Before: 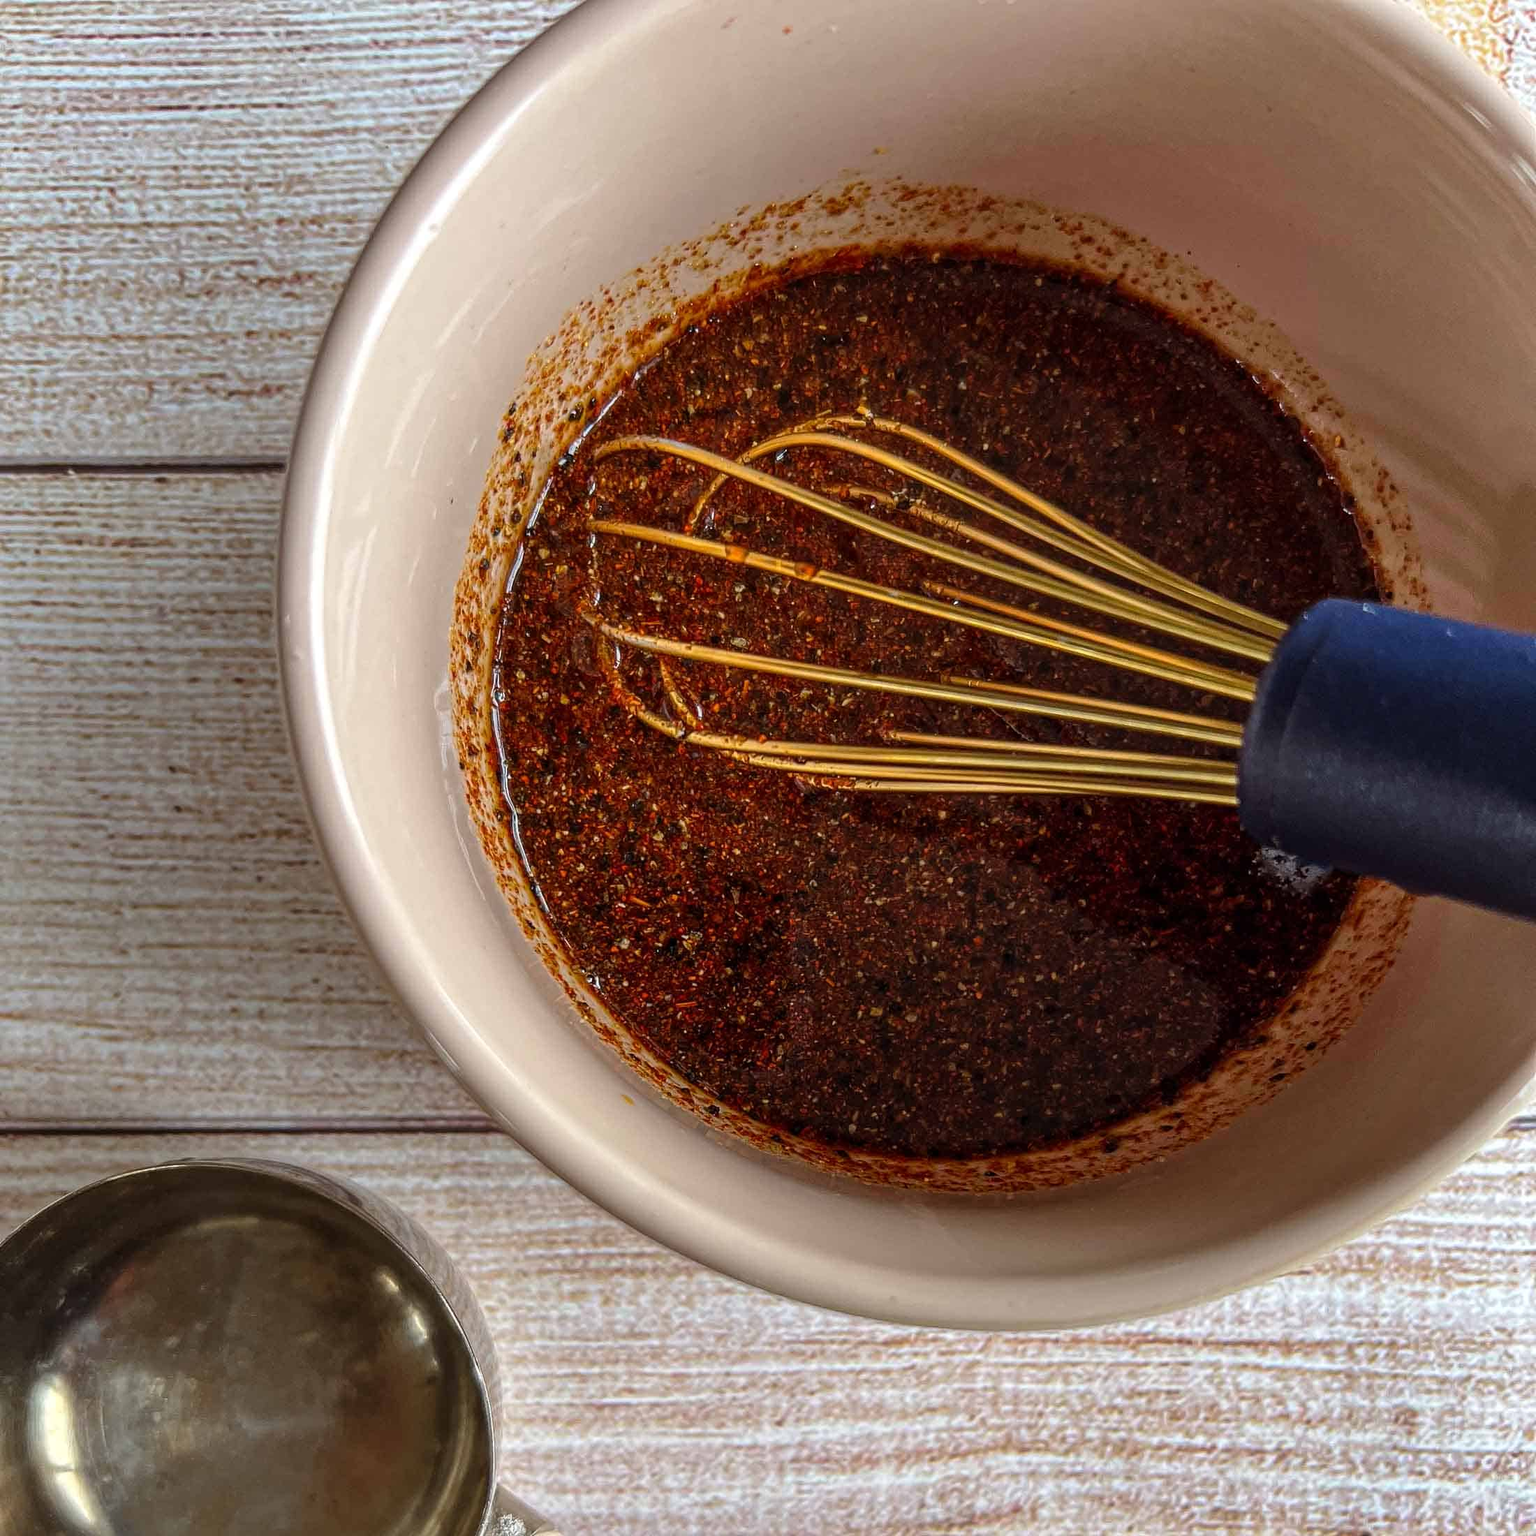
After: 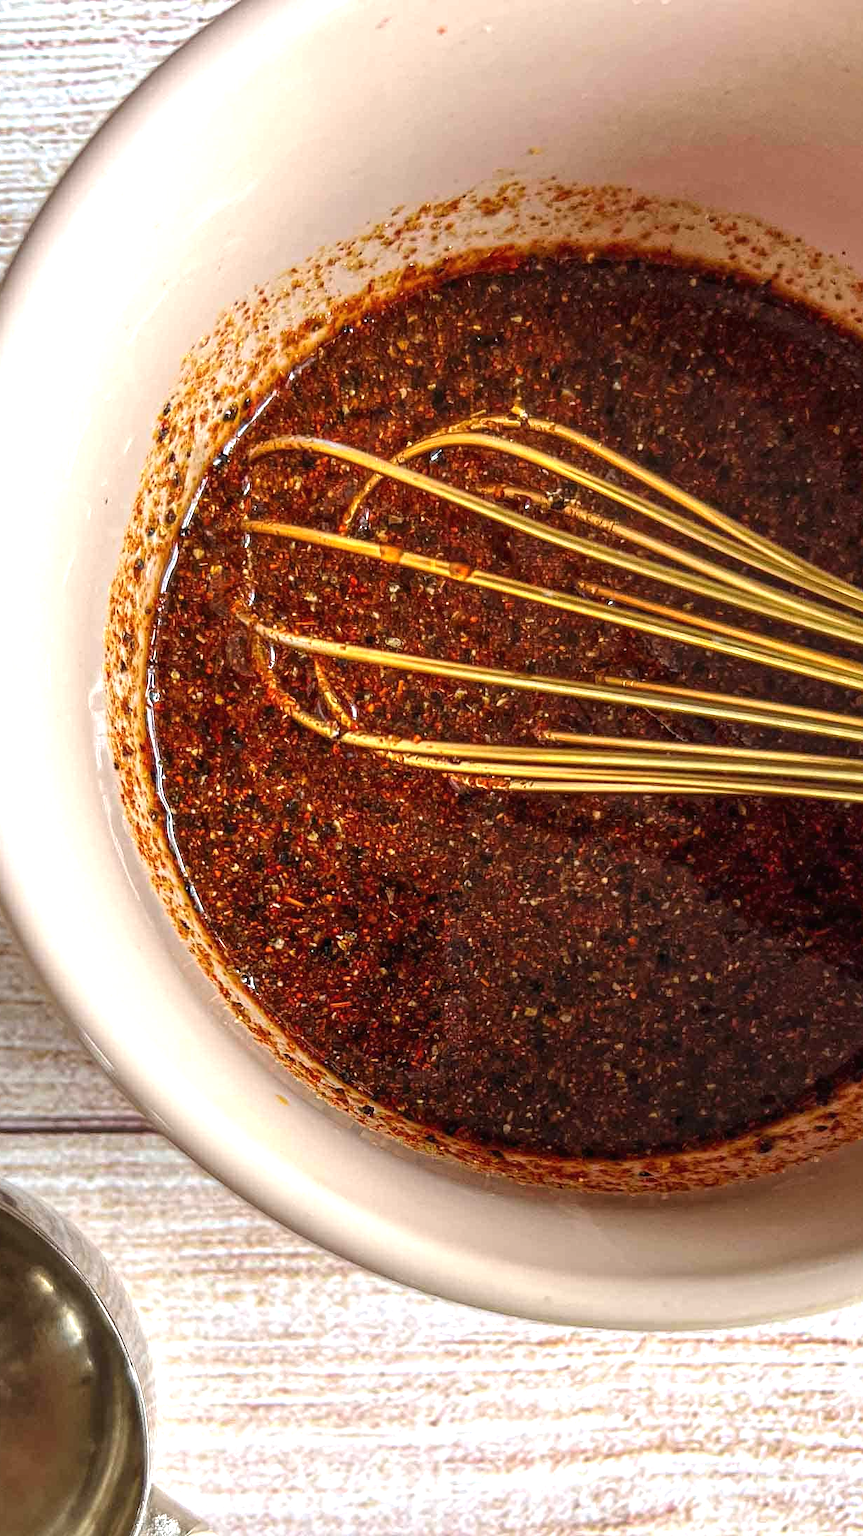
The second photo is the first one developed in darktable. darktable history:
crop and rotate: left 22.516%, right 21.234%
exposure: black level correction -0.001, exposure 0.9 EV, compensate exposure bias true, compensate highlight preservation false
